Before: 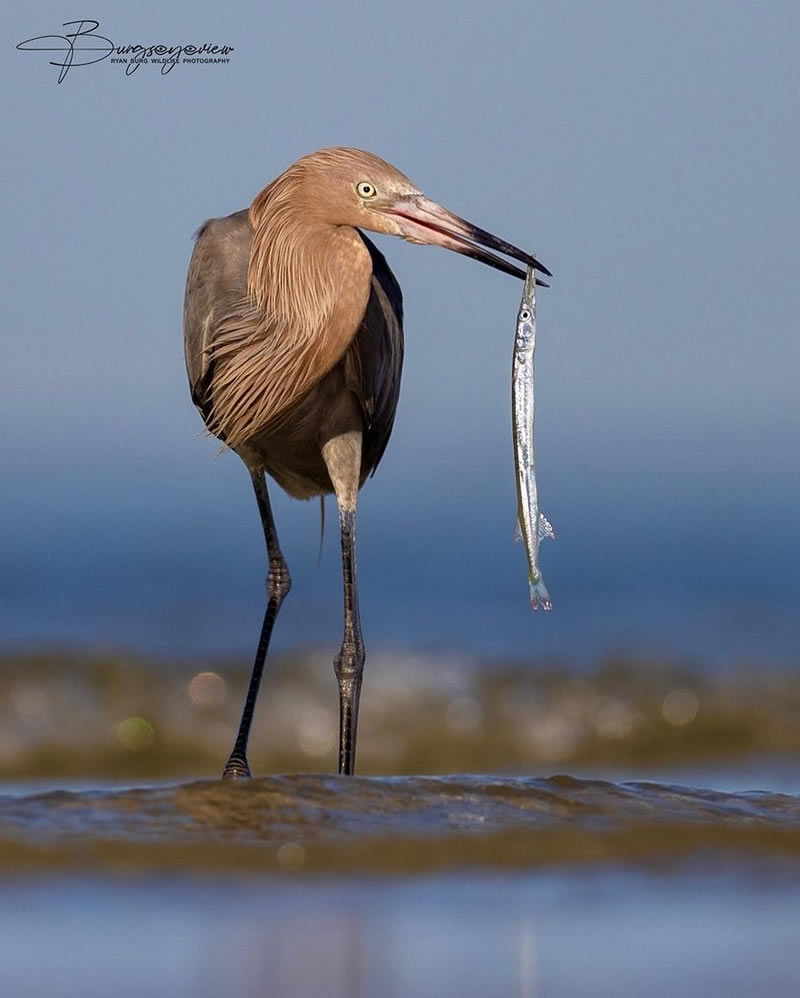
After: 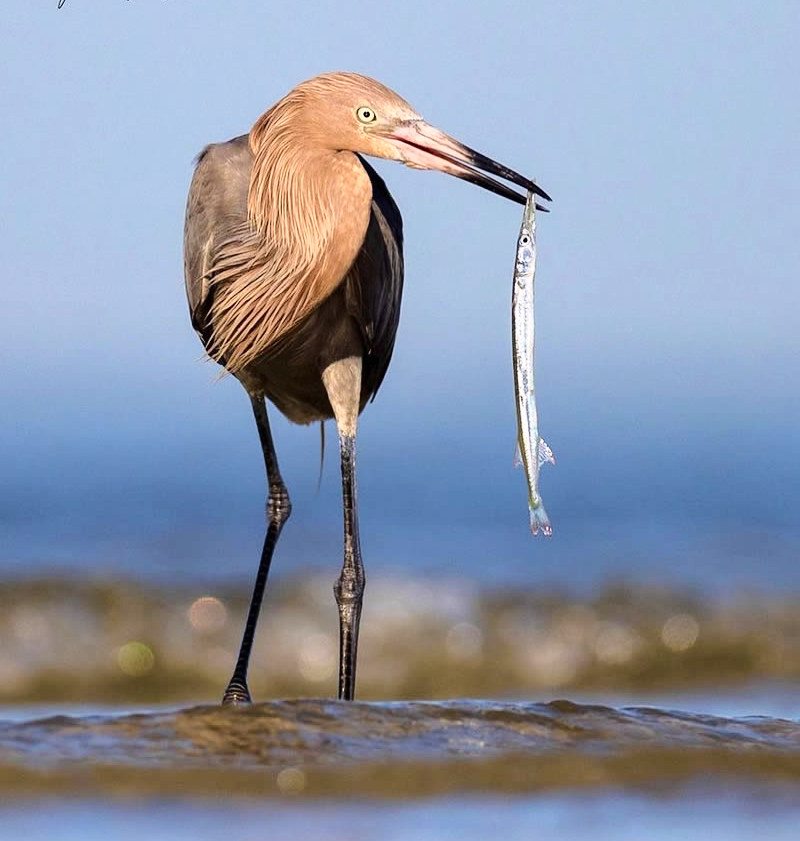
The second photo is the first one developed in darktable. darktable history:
base curve: curves: ch0 [(0, 0) (0.028, 0.03) (0.121, 0.232) (0.46, 0.748) (0.859, 0.968) (1, 1)]
crop: top 7.562%, bottom 8.127%
